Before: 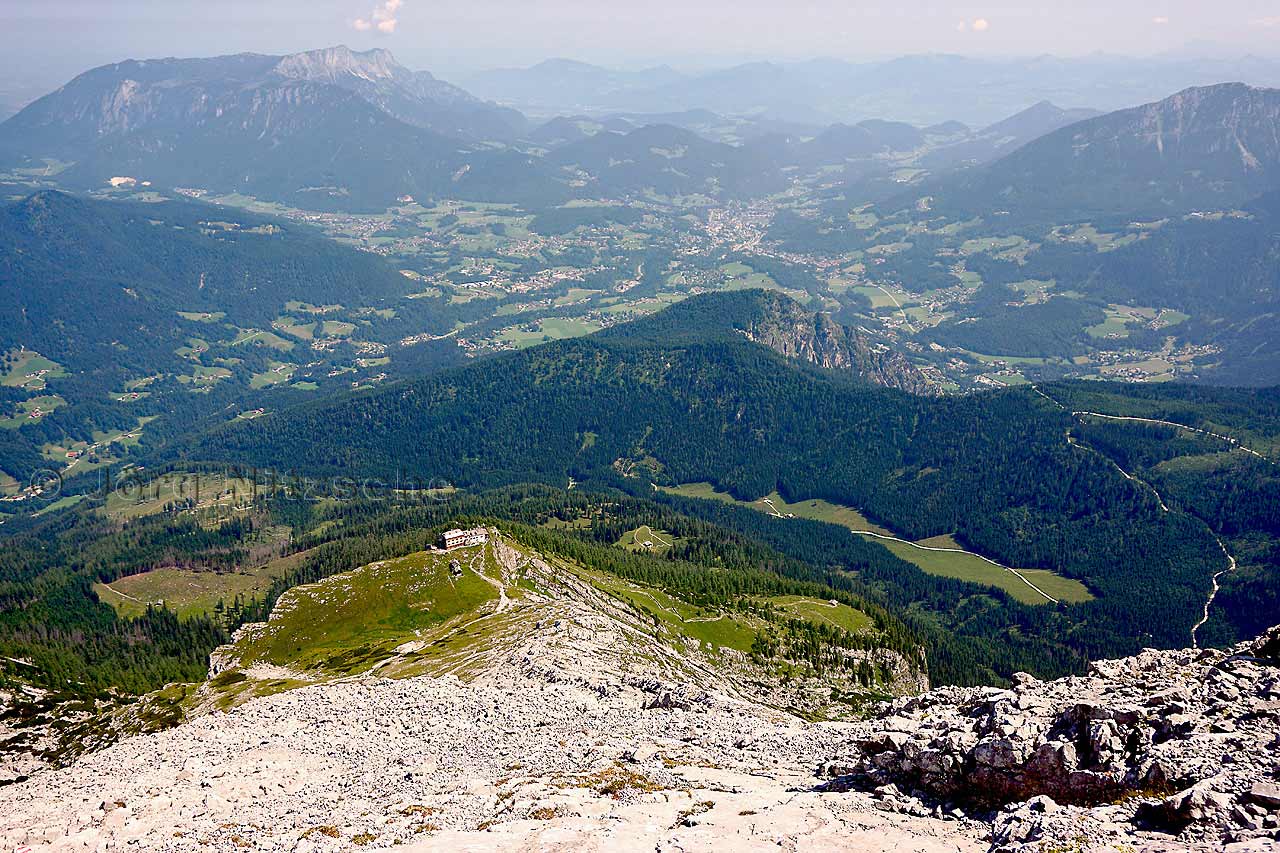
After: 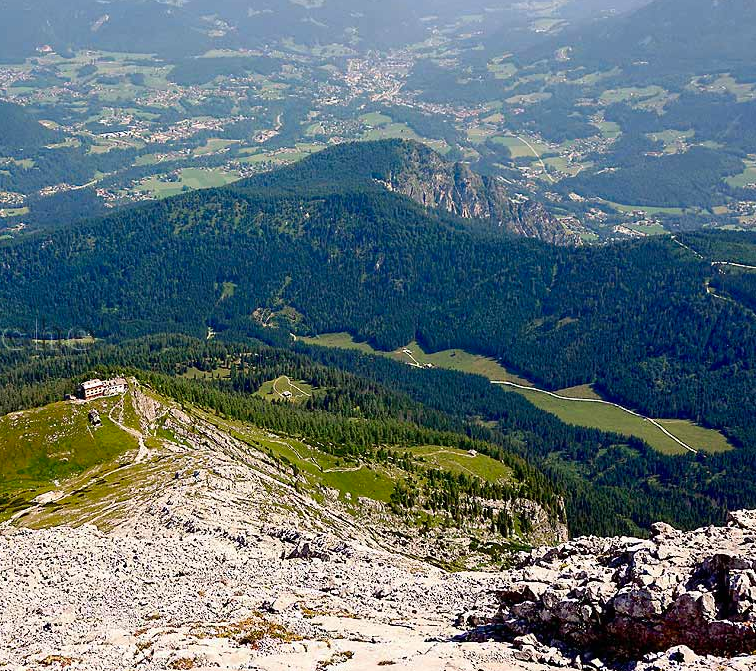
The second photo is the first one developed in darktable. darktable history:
crop and rotate: left 28.256%, top 17.734%, right 12.656%, bottom 3.573%
white balance: emerald 1
contrast brightness saturation: saturation 0.1
